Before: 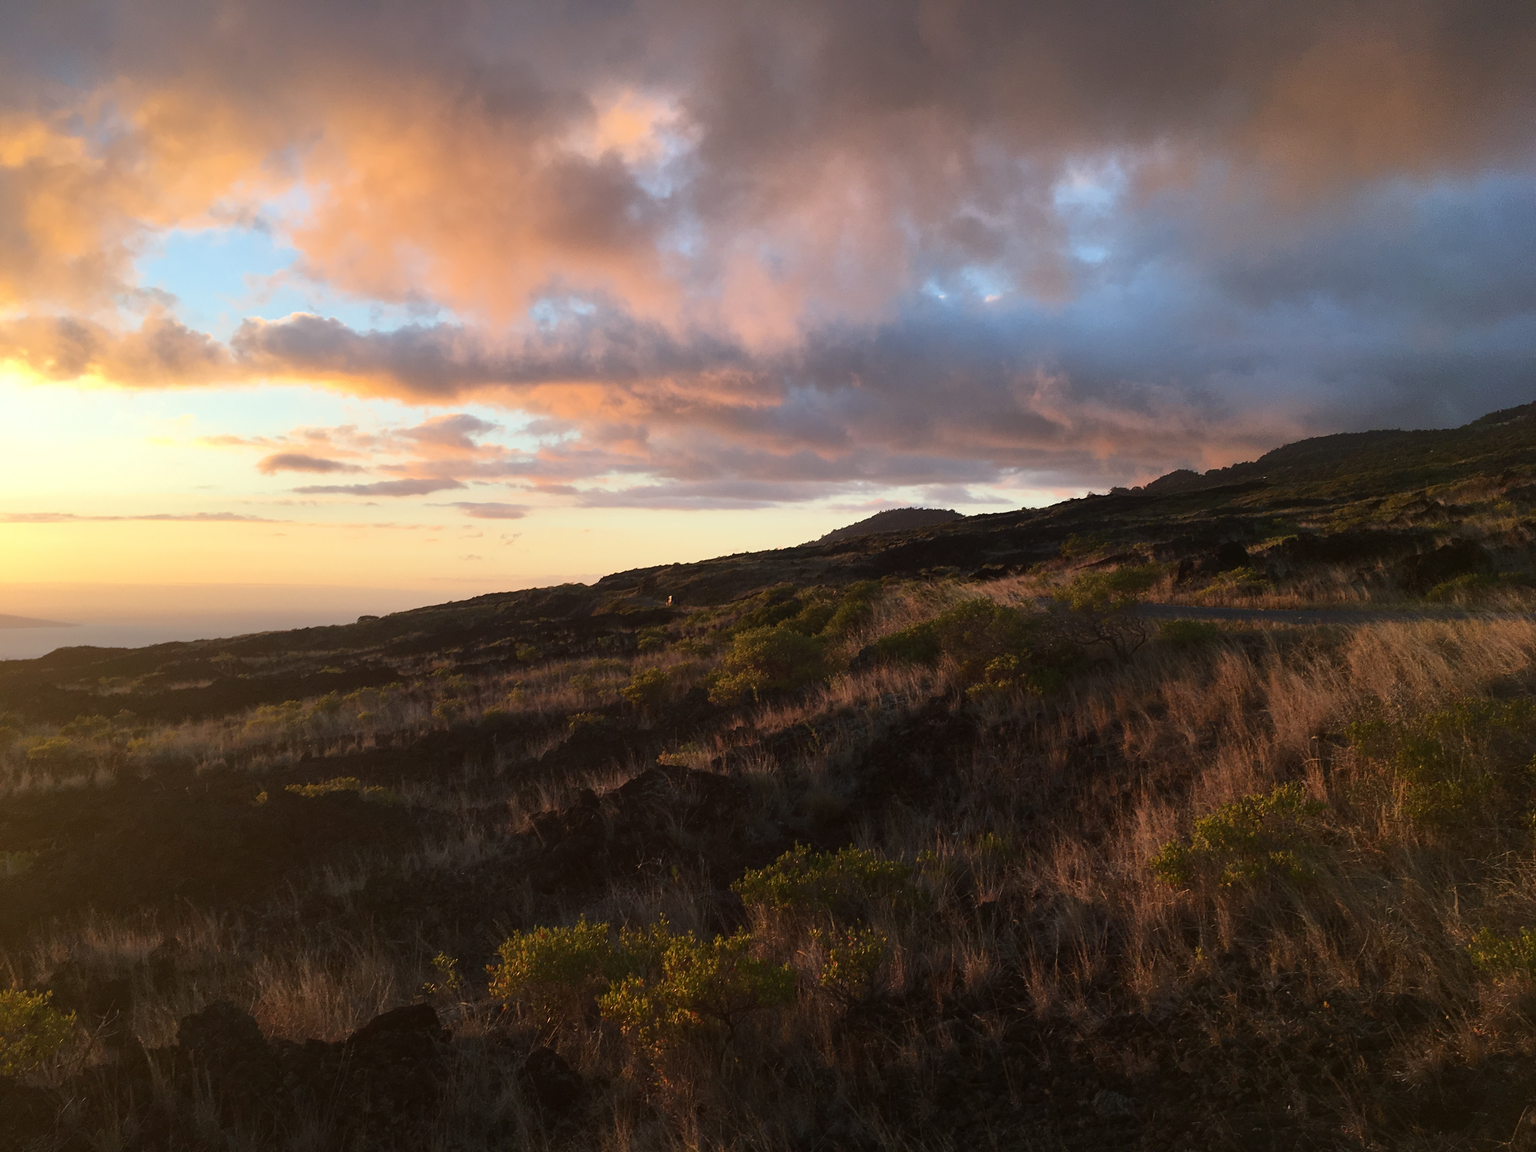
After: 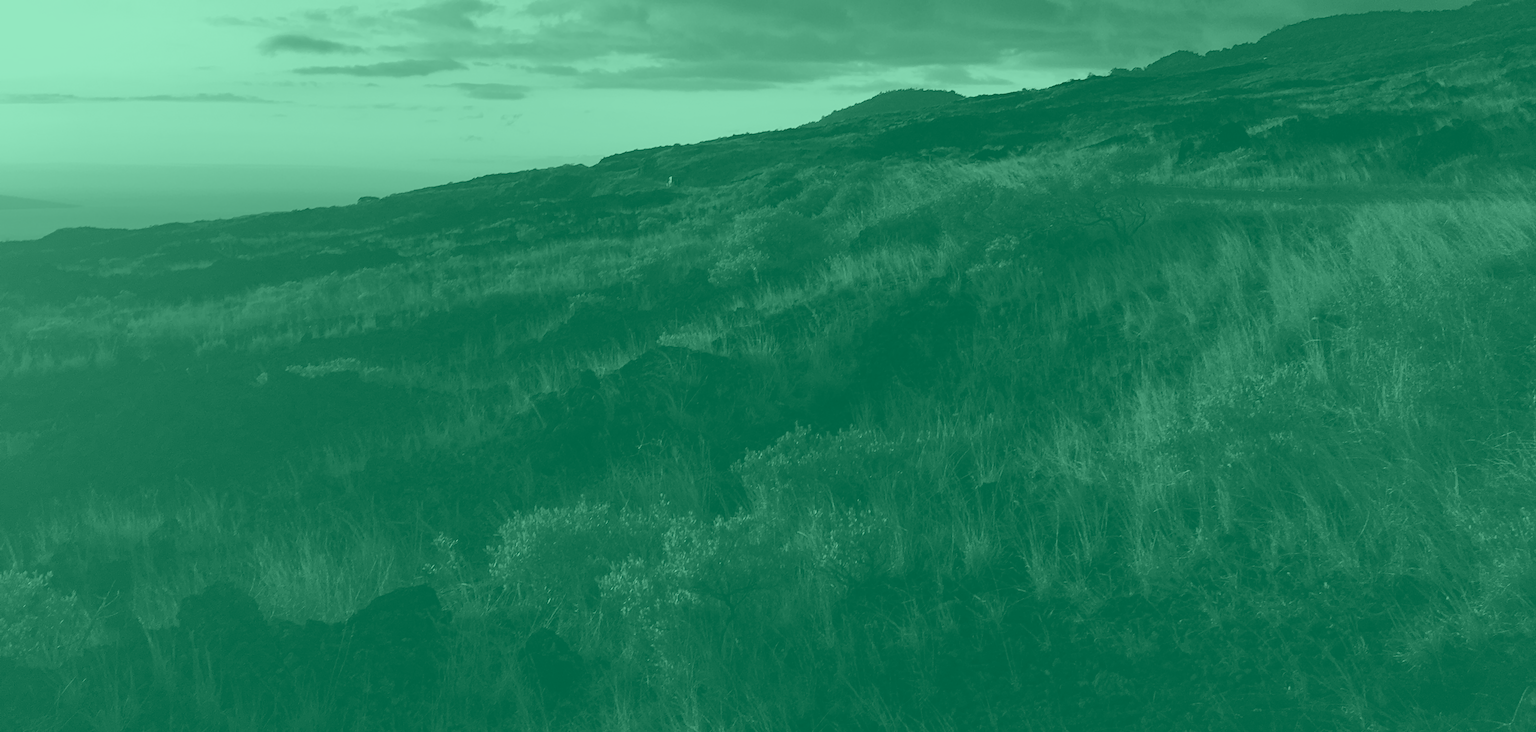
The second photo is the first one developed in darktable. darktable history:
colorize: hue 147.6°, saturation 65%, lightness 21.64%
crop and rotate: top 36.435%
haze removal: compatibility mode true, adaptive false
